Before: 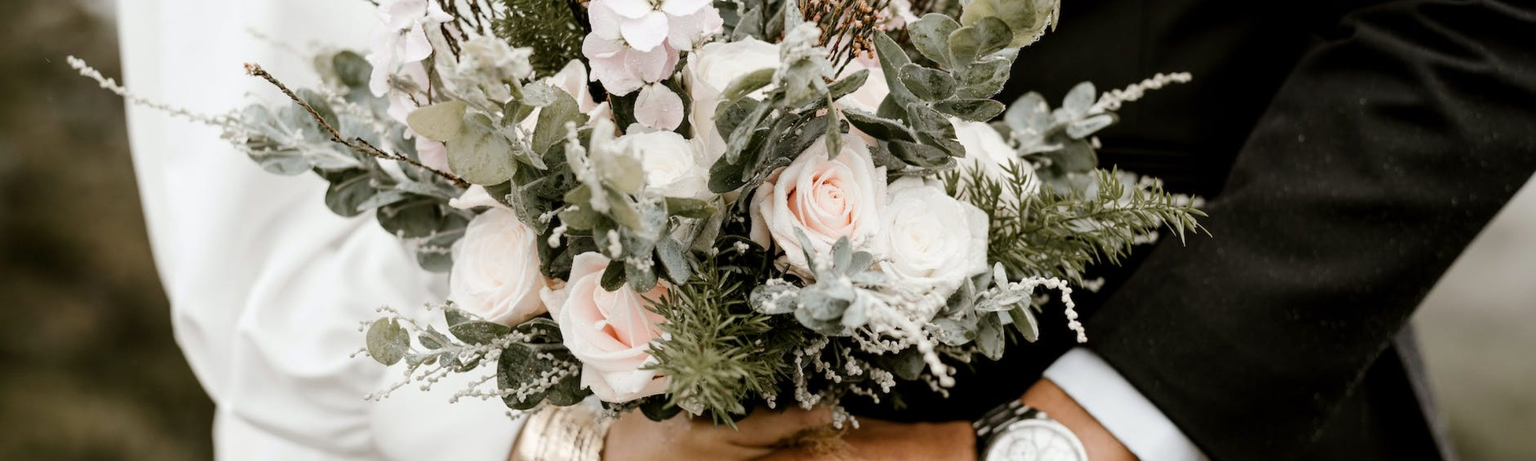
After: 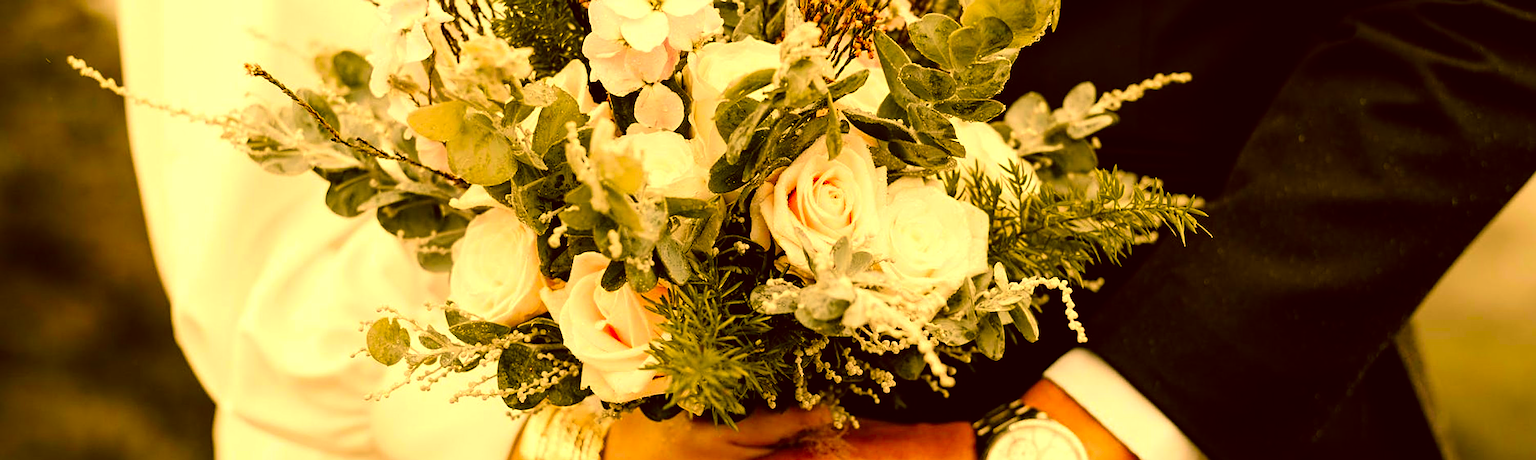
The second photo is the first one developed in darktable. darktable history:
color correction: highlights a* 10.71, highlights b* 30.5, shadows a* 2.73, shadows b* 17.8, saturation 1.75
tone equalizer: -8 EV -0.431 EV, -7 EV -0.406 EV, -6 EV -0.305 EV, -5 EV -0.209 EV, -3 EV 0.203 EV, -2 EV 0.31 EV, -1 EV 0.393 EV, +0 EV 0.407 EV
sharpen: on, module defaults
